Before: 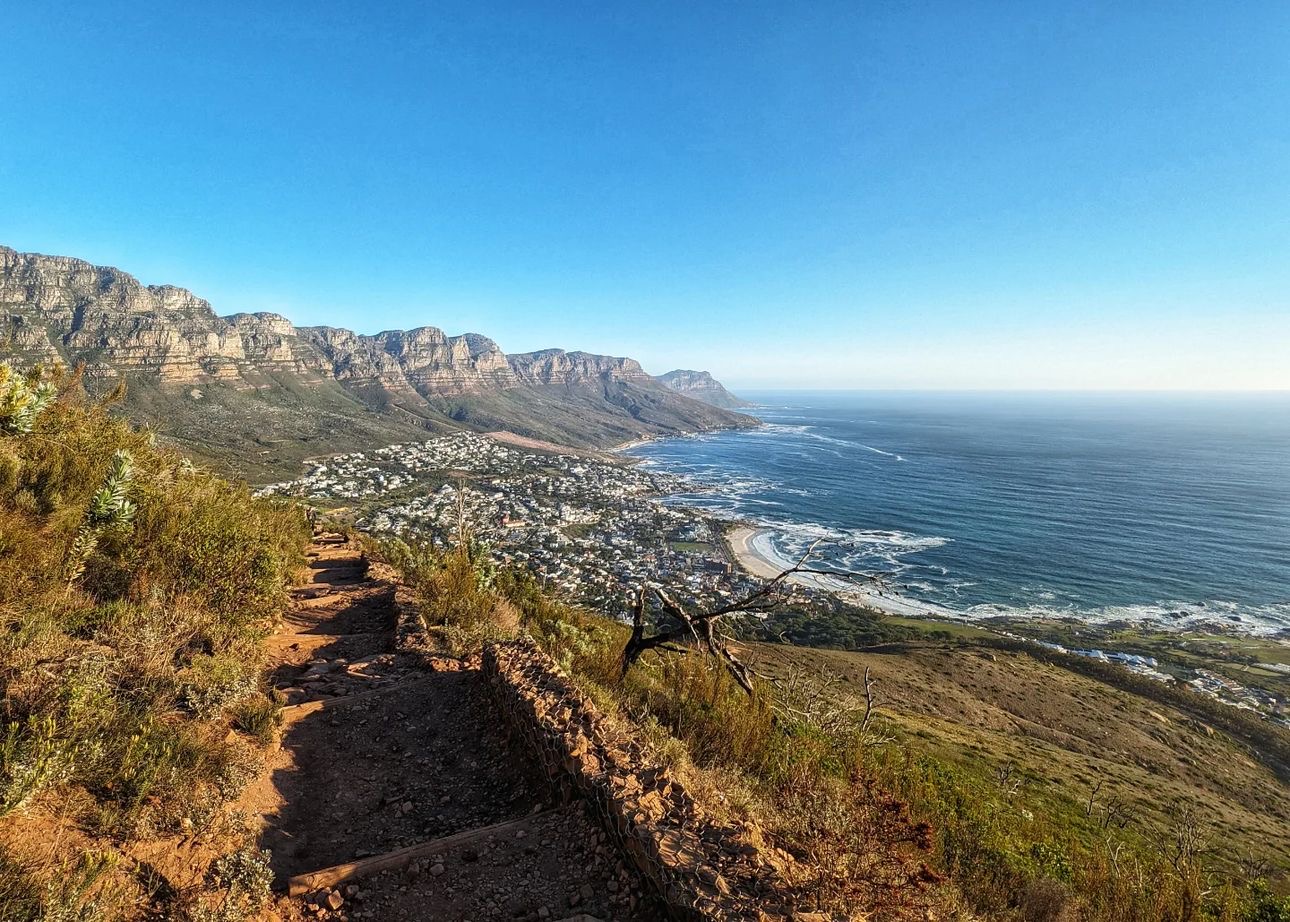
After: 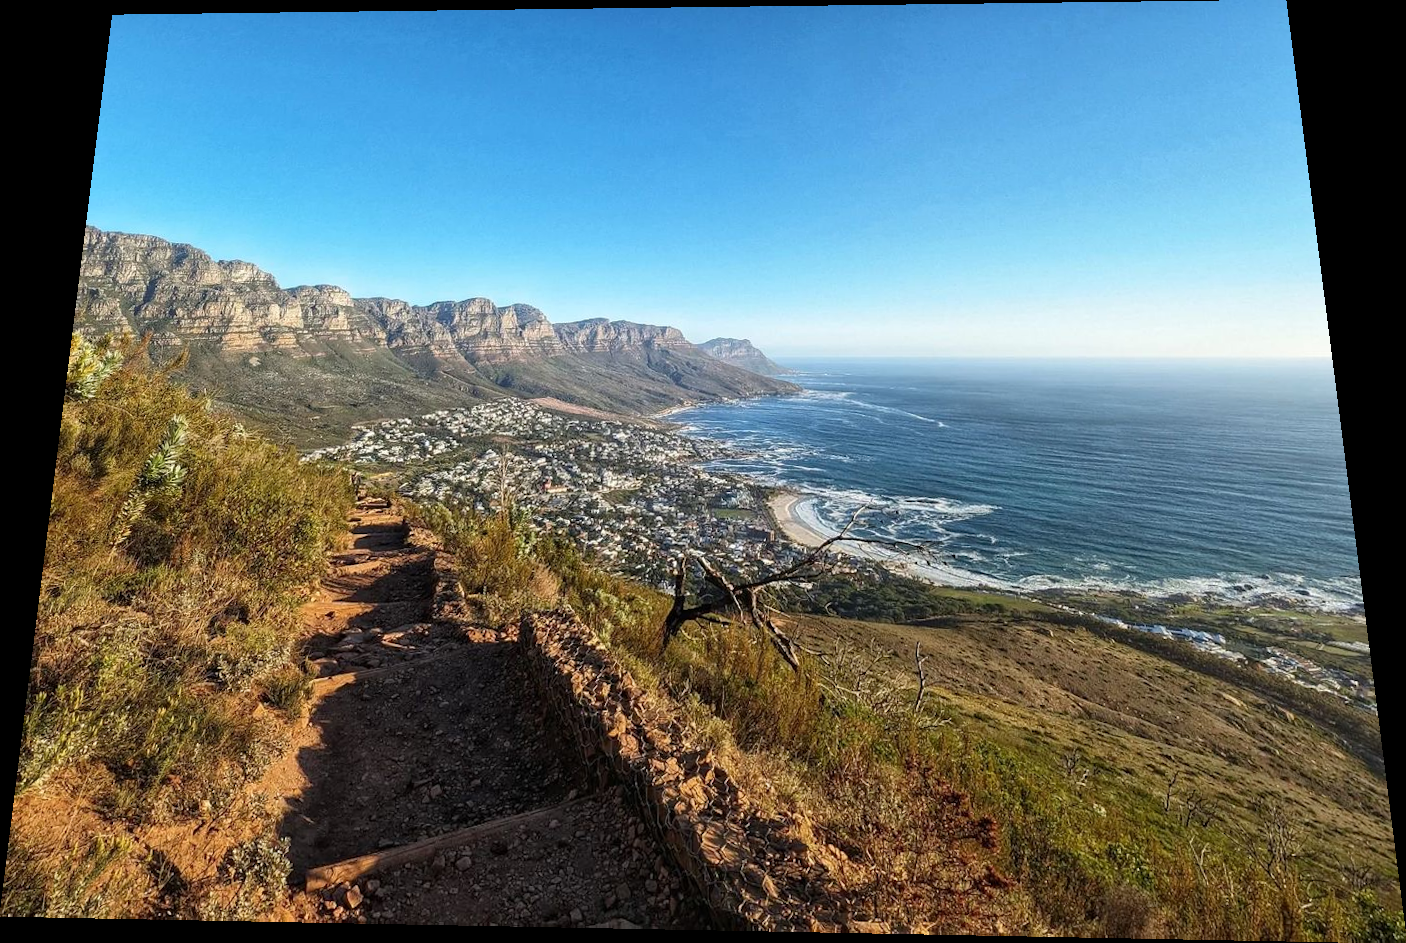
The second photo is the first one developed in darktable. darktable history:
tone equalizer: on, module defaults
rotate and perspective: rotation 0.128°, lens shift (vertical) -0.181, lens shift (horizontal) -0.044, shear 0.001, automatic cropping off
